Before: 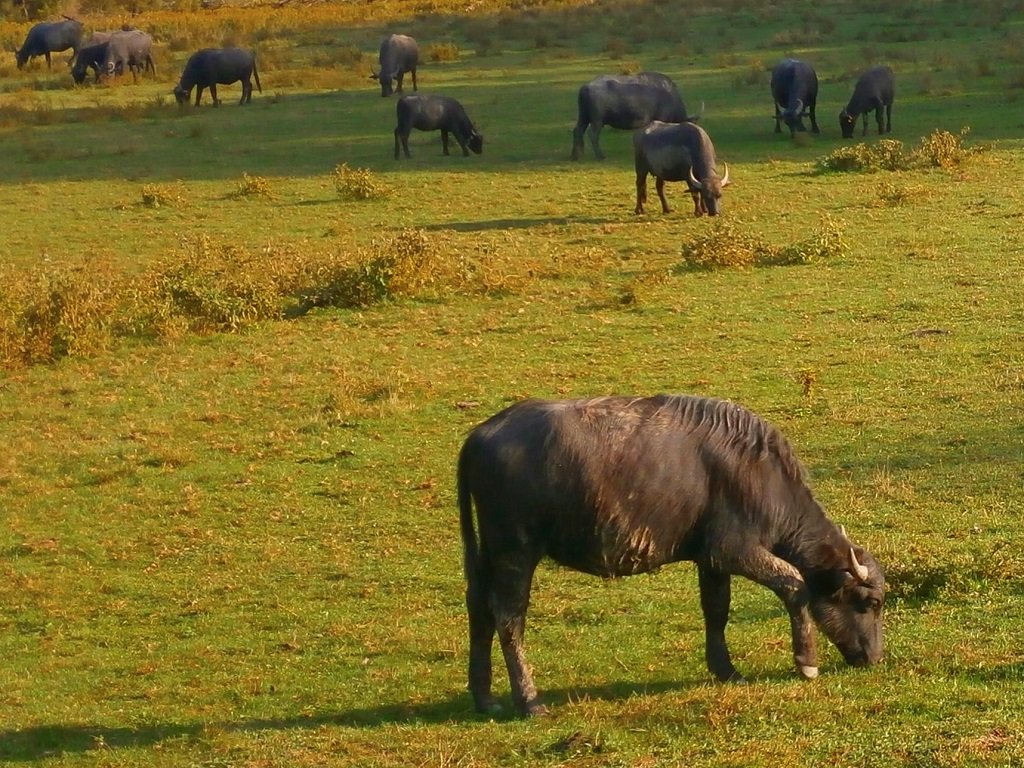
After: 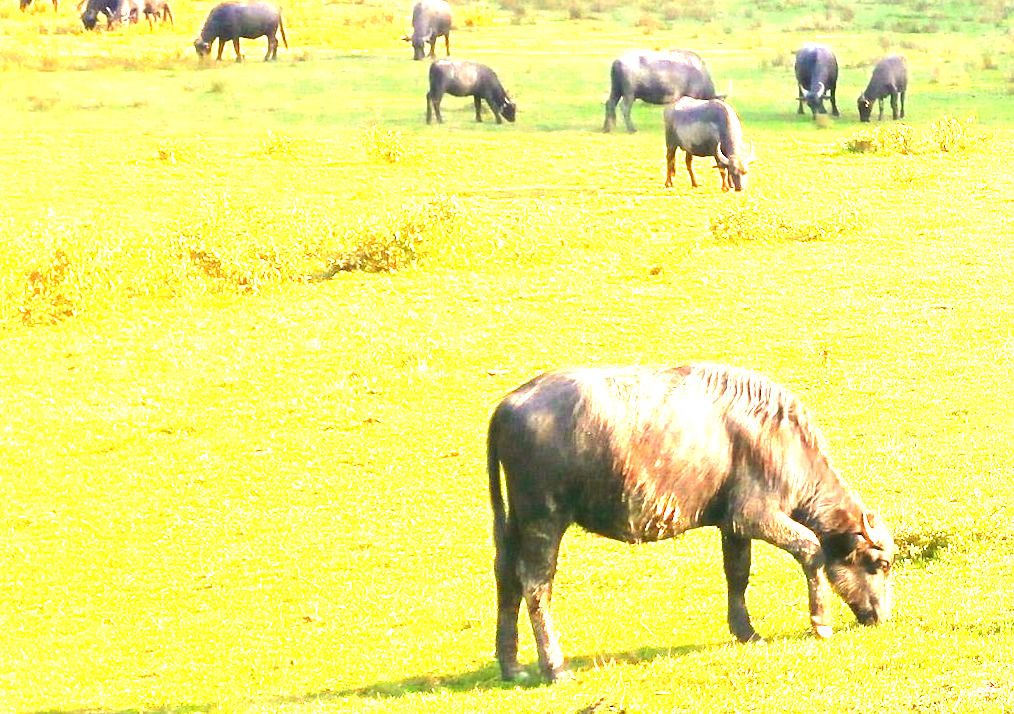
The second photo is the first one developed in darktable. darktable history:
tone equalizer: -8 EV -0.75 EV, -7 EV -0.7 EV, -6 EV -0.6 EV, -5 EV -0.4 EV, -3 EV 0.4 EV, -2 EV 0.6 EV, -1 EV 0.7 EV, +0 EV 0.75 EV, edges refinement/feathering 500, mask exposure compensation -1.57 EV, preserve details no
rotate and perspective: rotation 0.679°, lens shift (horizontal) 0.136, crop left 0.009, crop right 0.991, crop top 0.078, crop bottom 0.95
color correction: highlights a* 7.34, highlights b* 4.37
exposure: exposure 3 EV, compensate highlight preservation false
